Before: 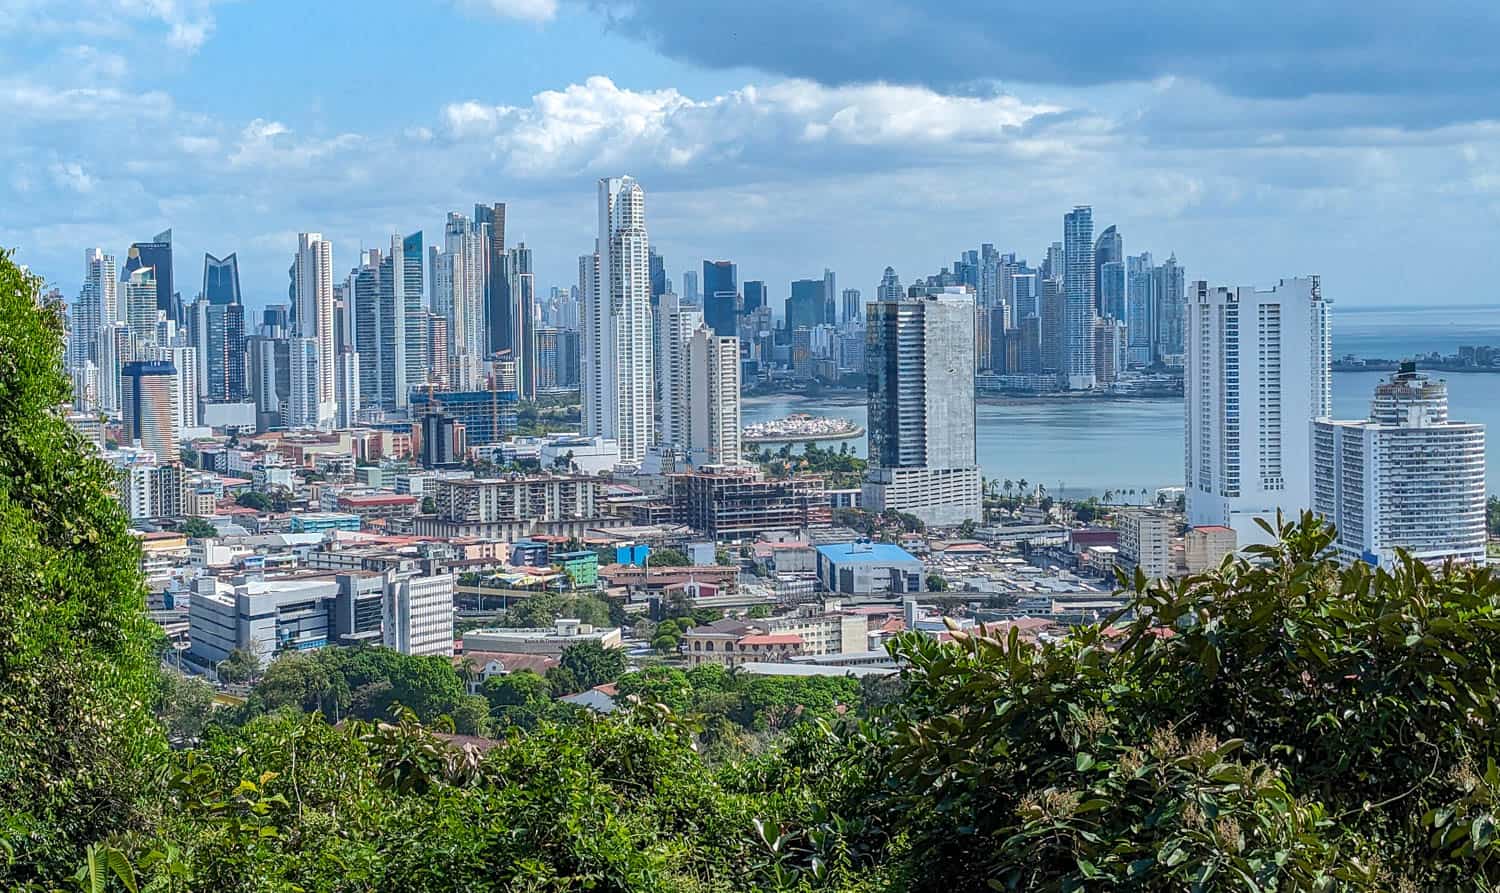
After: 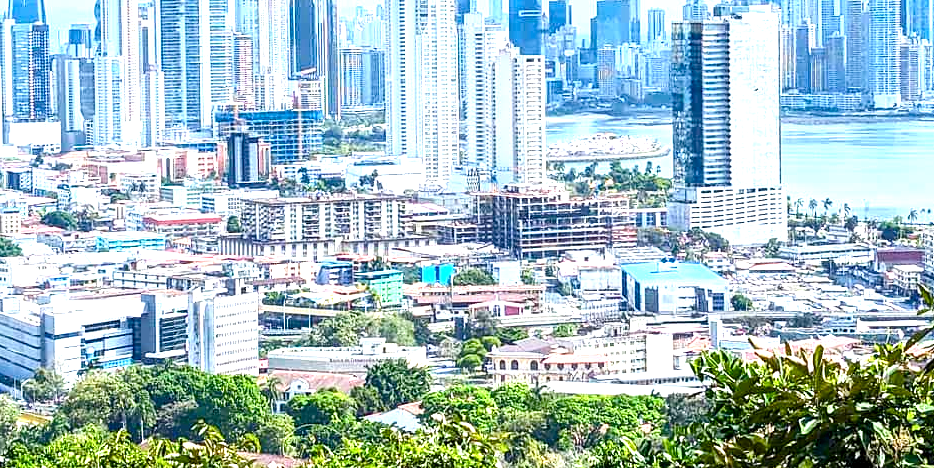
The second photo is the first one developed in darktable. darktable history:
crop: left 13.059%, top 31.514%, right 24.641%, bottom 15.988%
contrast brightness saturation: contrast 0.145
color balance rgb: perceptual saturation grading › global saturation 20%, perceptual saturation grading › highlights -25.155%, perceptual saturation grading › shadows 26.005%, perceptual brilliance grading › highlights 10.008%, perceptual brilliance grading › mid-tones 5.526%
exposure: black level correction 0.001, exposure 1.306 EV, compensate highlight preservation false
